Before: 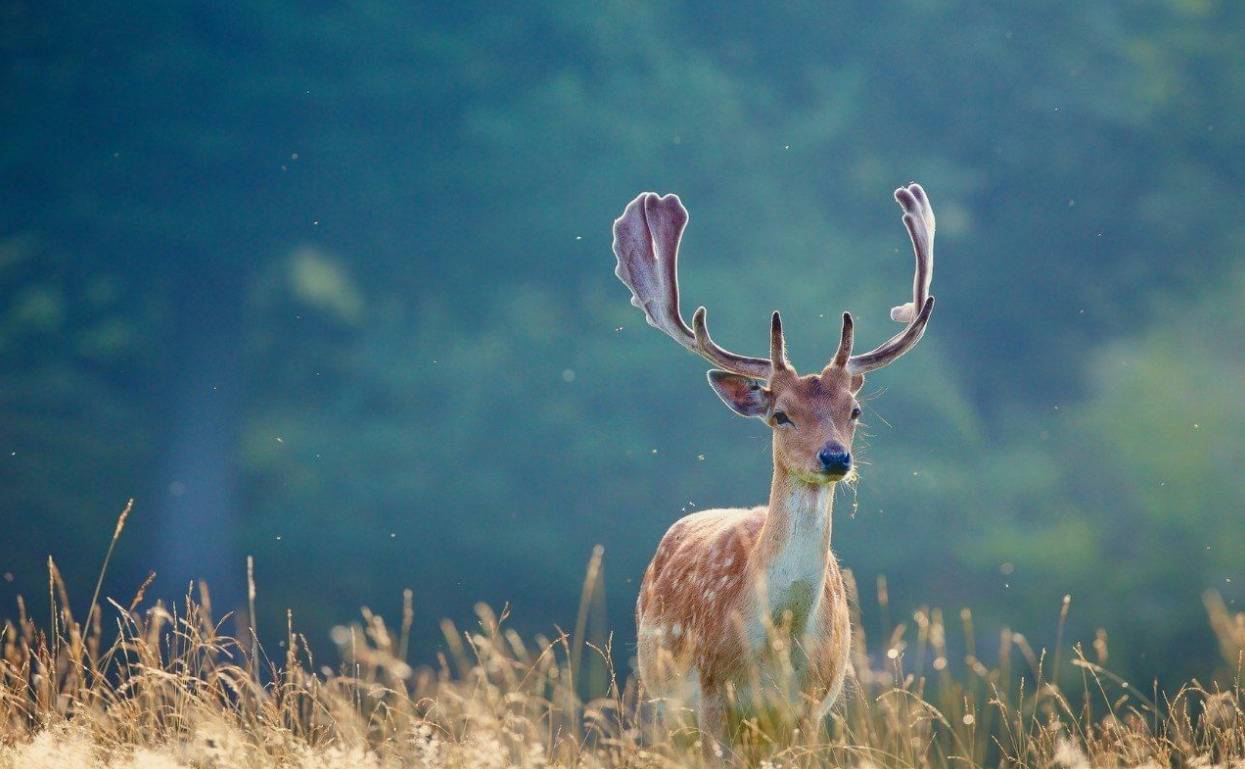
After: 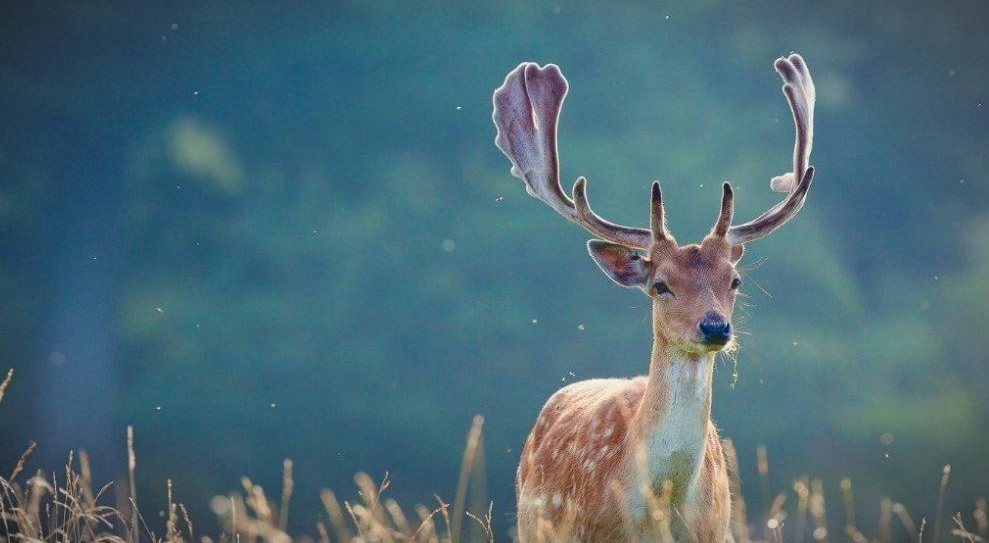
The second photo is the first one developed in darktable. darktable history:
vignetting: fall-off start 87%, automatic ratio true
crop: left 9.712%, top 16.928%, right 10.845%, bottom 12.332%
